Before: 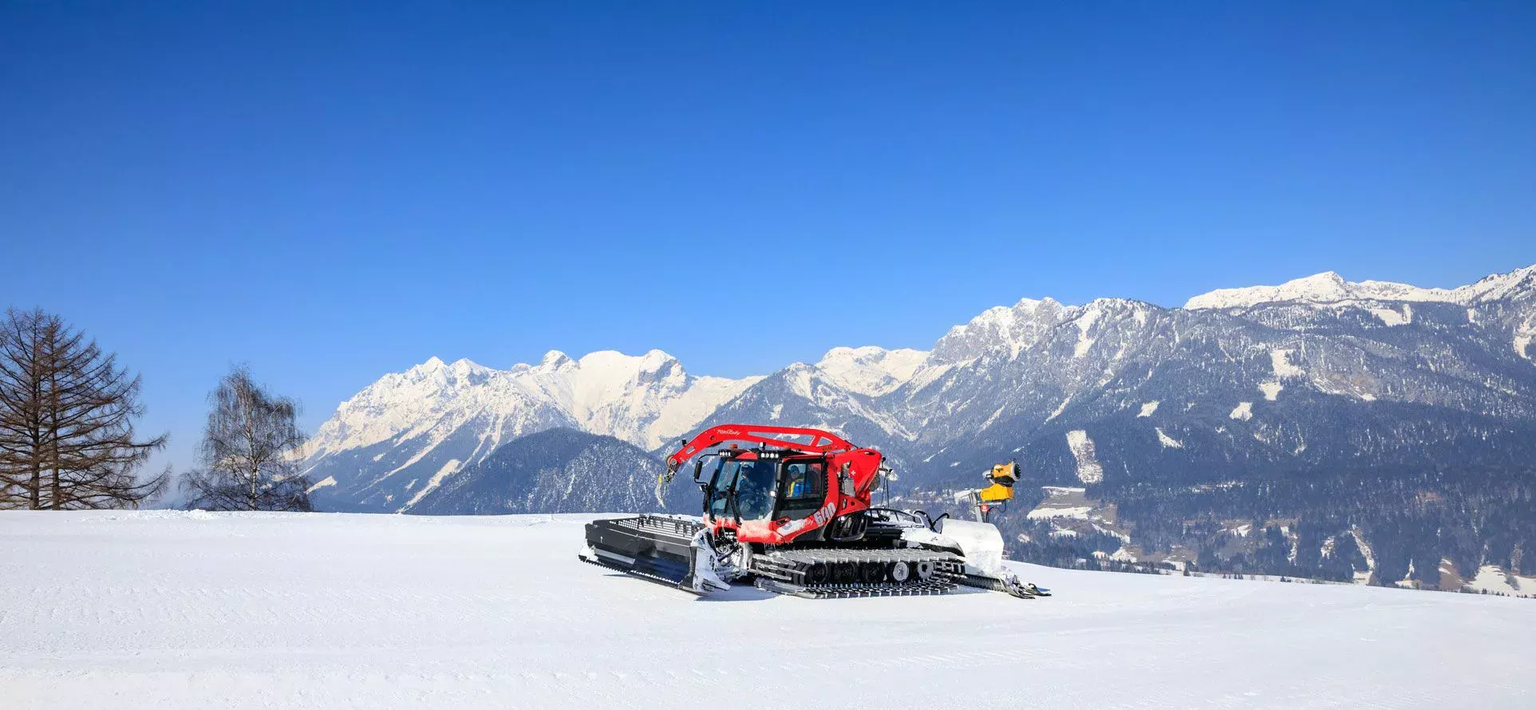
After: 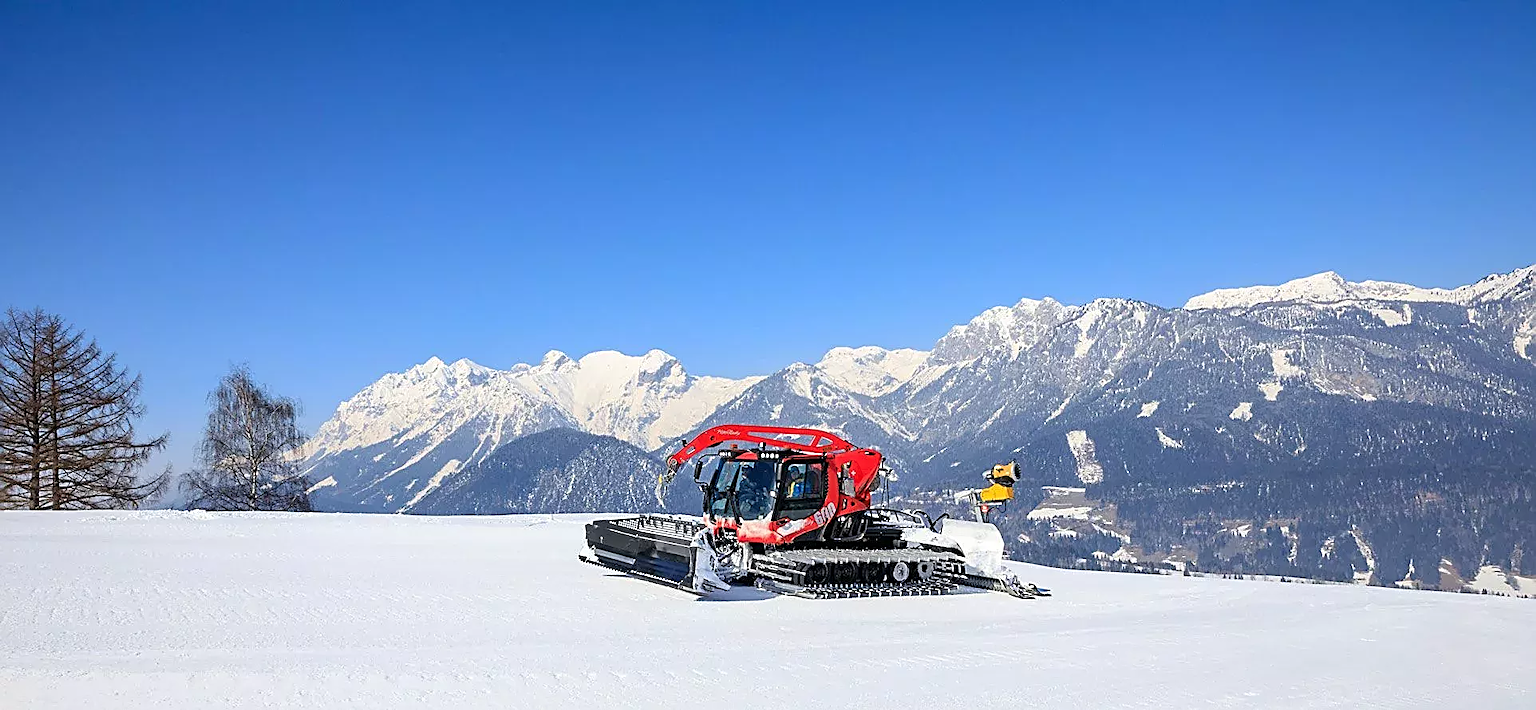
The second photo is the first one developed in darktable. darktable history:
sharpen: amount 0.992
